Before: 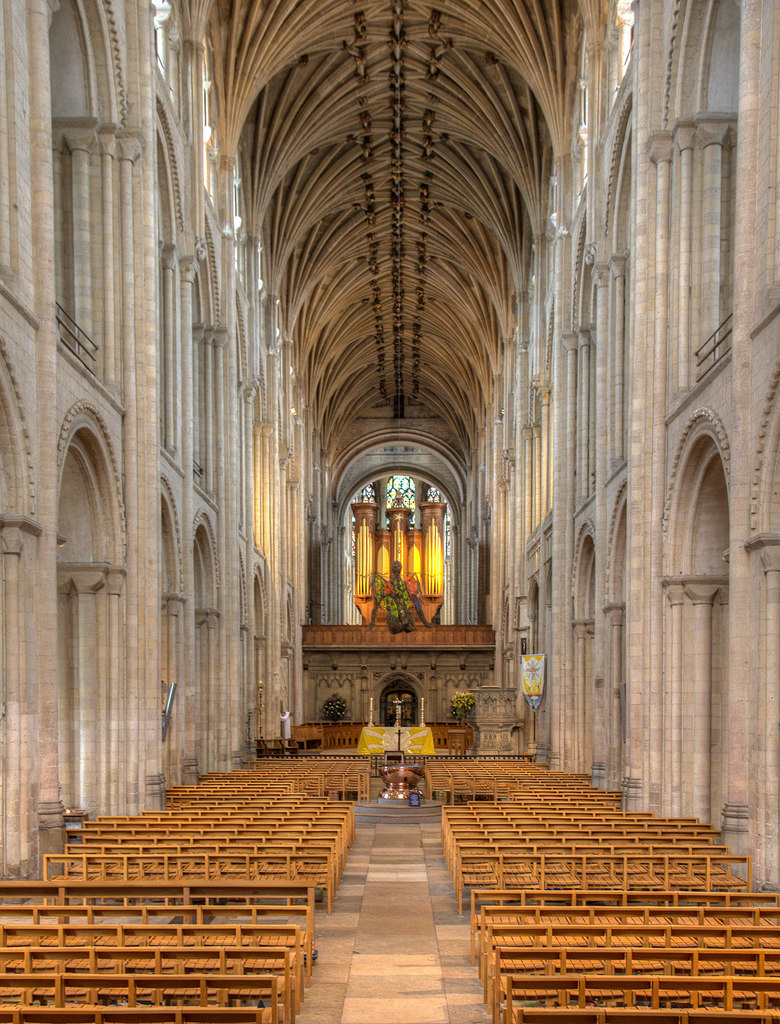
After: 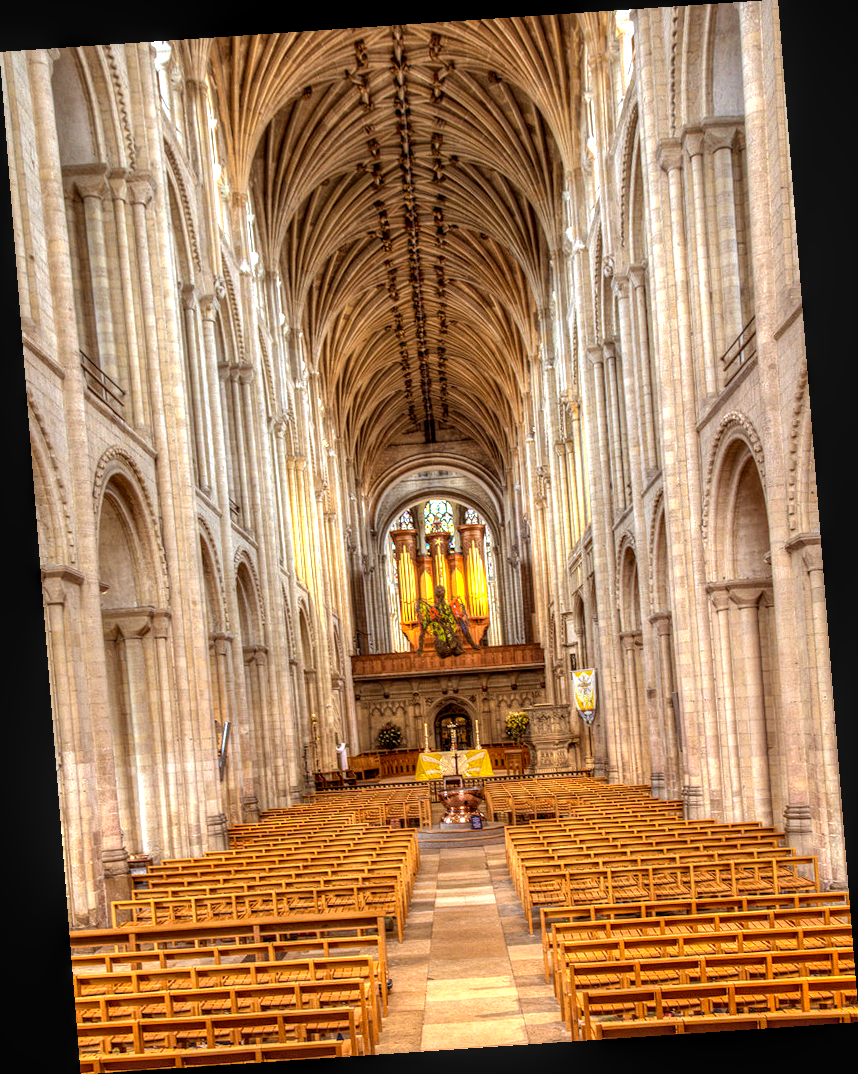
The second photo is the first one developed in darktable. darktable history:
local contrast: highlights 61%, detail 143%, midtone range 0.428
tone equalizer: on, module defaults
exposure: exposure 0.74 EV, compensate highlight preservation false
rotate and perspective: rotation -4.2°, shear 0.006, automatic cropping off
rgb levels: mode RGB, independent channels, levels [[0, 0.5, 1], [0, 0.521, 1], [0, 0.536, 1]]
